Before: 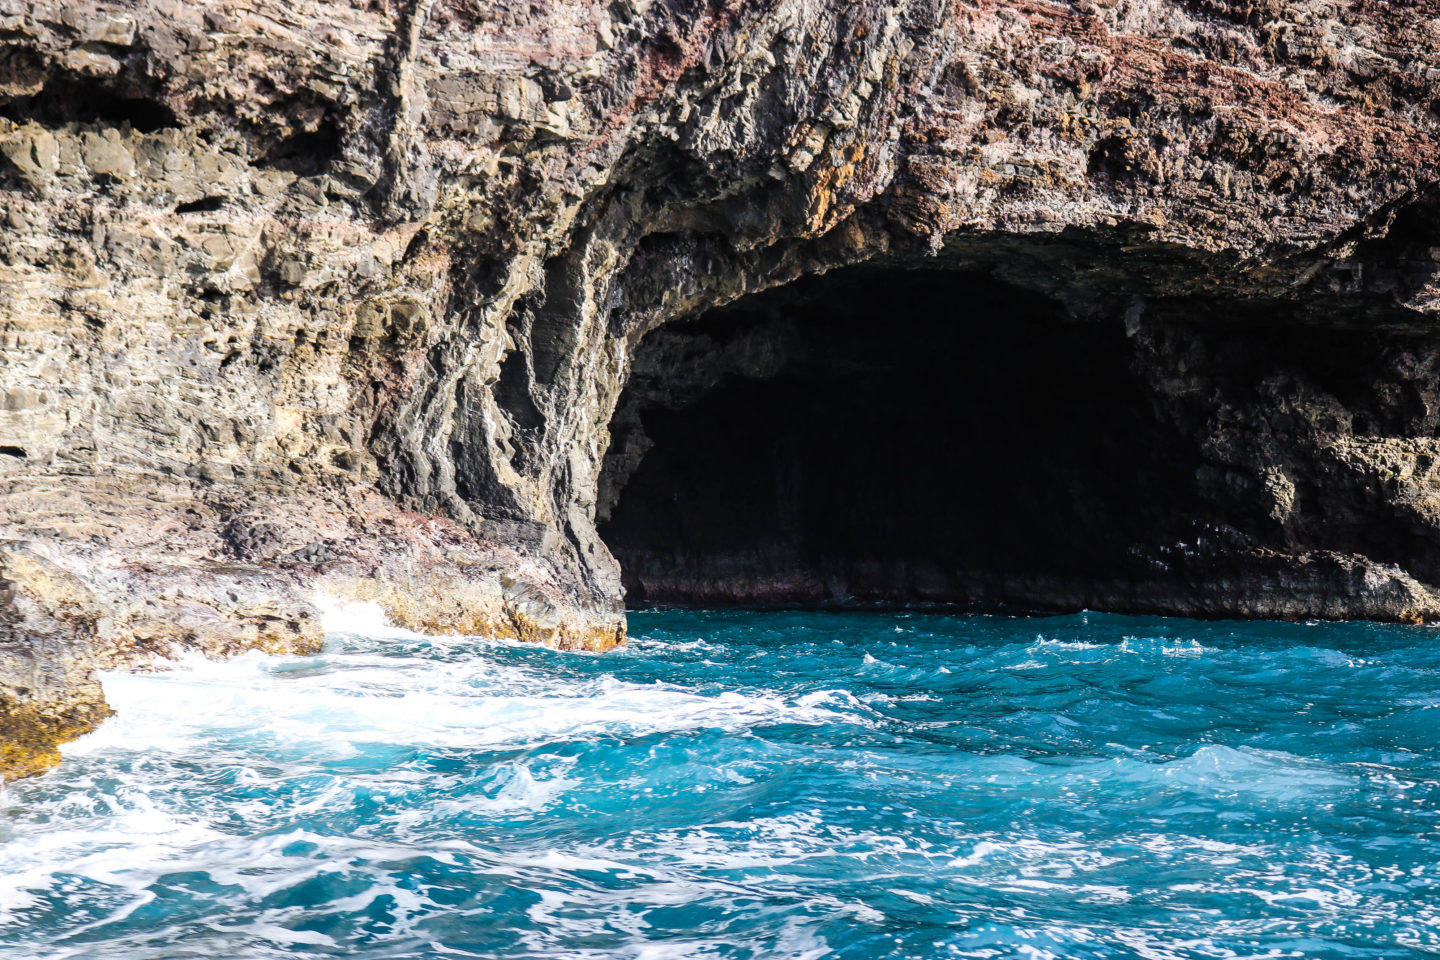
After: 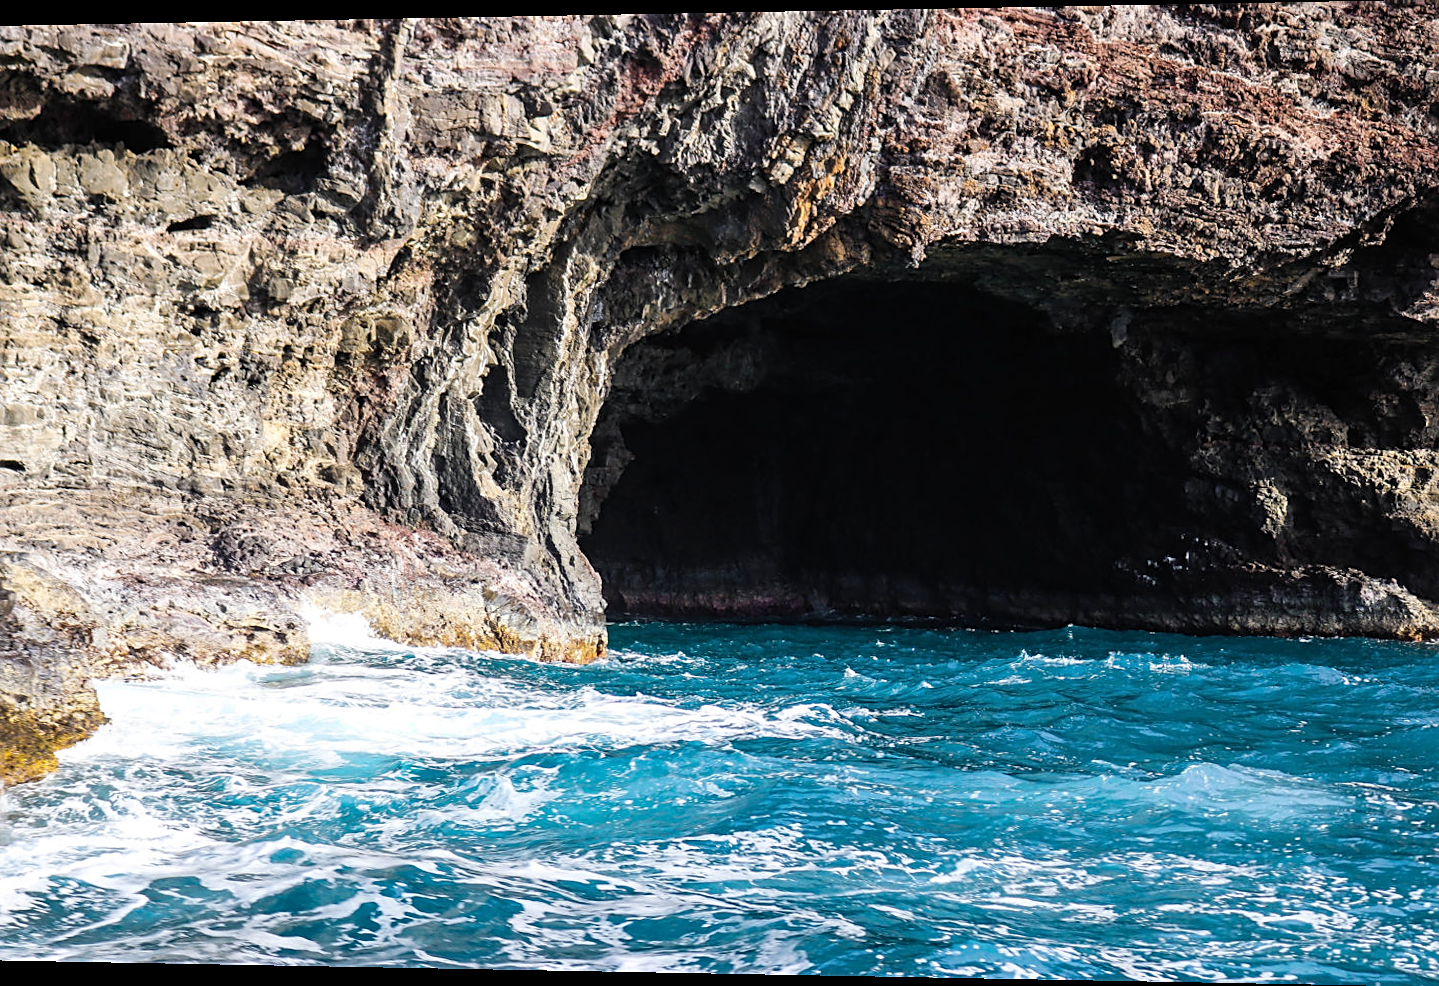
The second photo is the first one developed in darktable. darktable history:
sharpen: on, module defaults
rotate and perspective: lens shift (horizontal) -0.055, automatic cropping off
